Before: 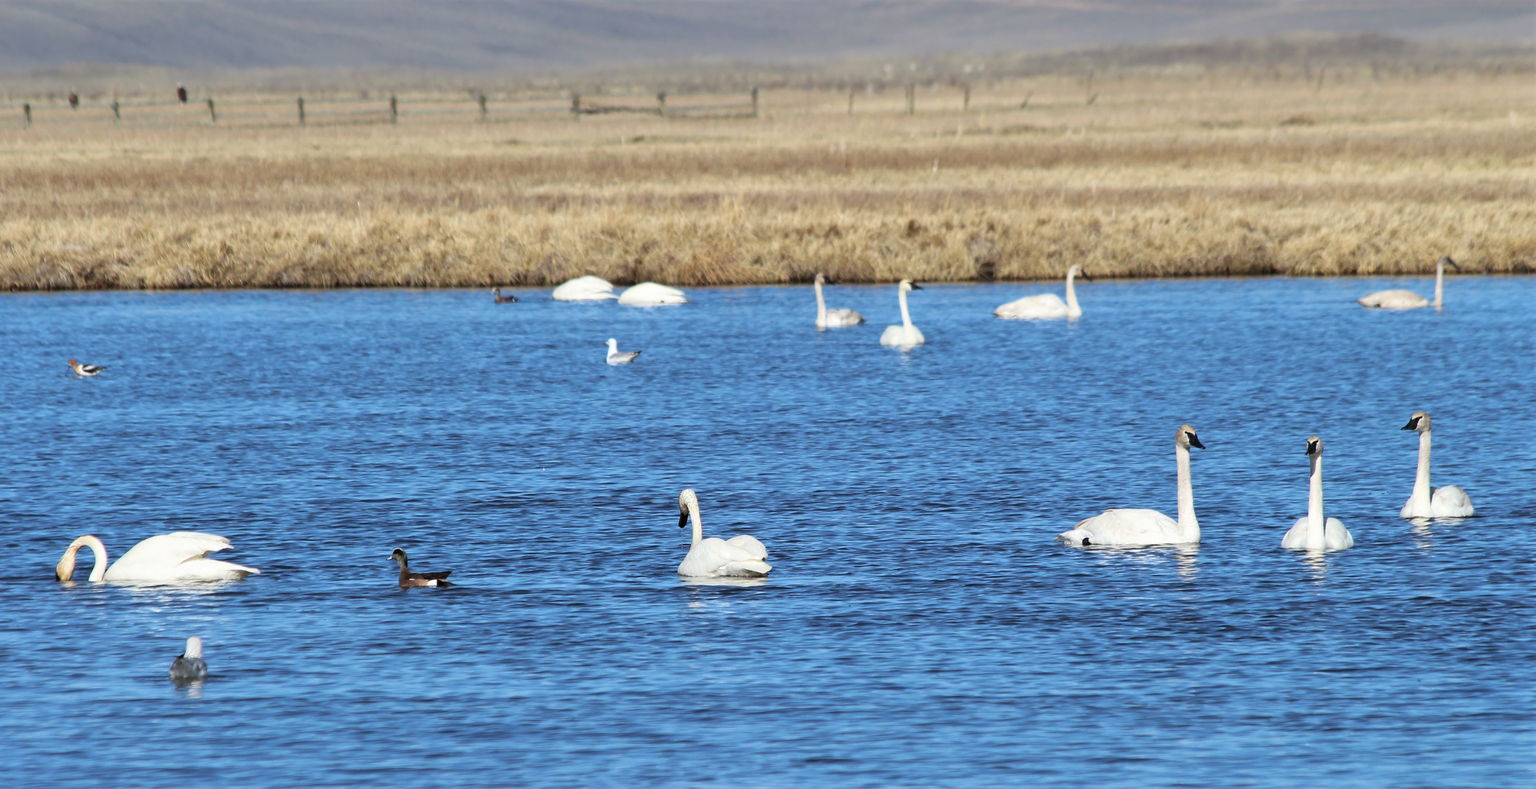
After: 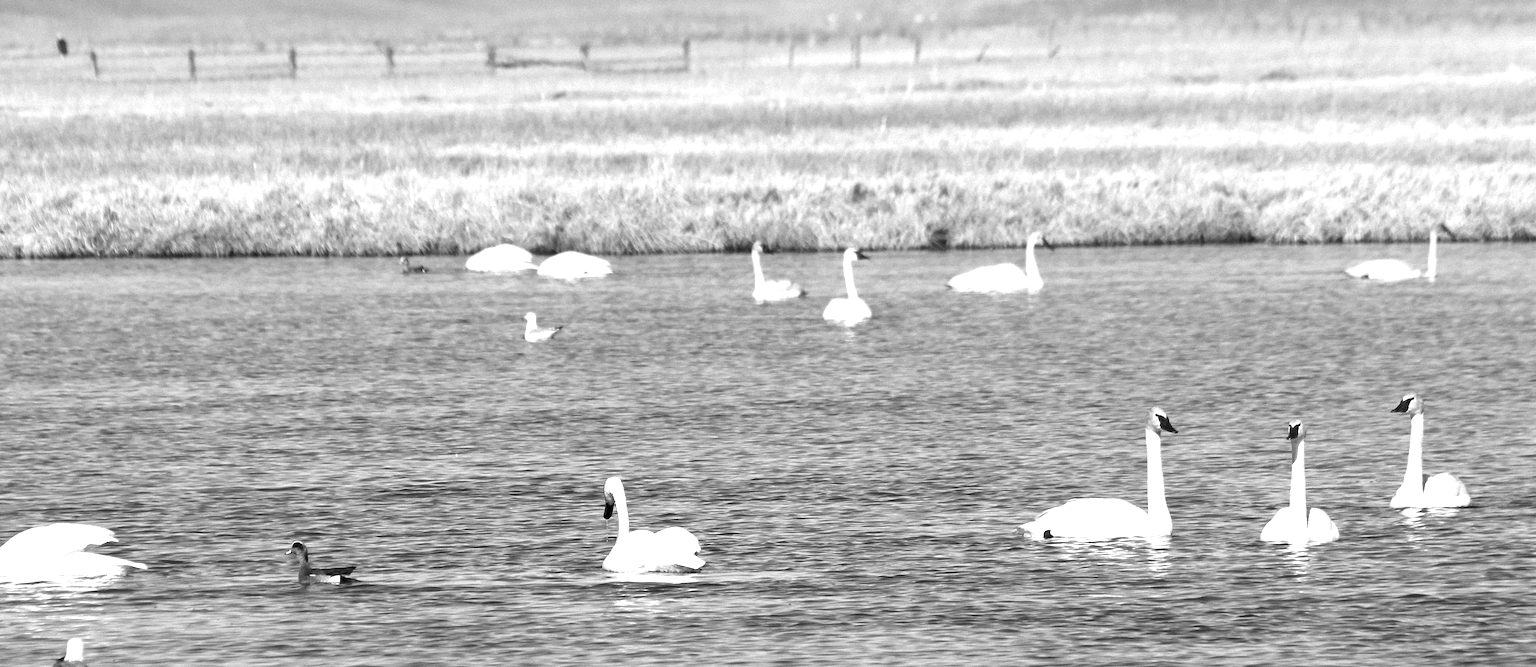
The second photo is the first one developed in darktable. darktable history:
exposure: black level correction 0, exposure 0.877 EV, compensate exposure bias true, compensate highlight preservation false
crop: left 8.155%, top 6.611%, bottom 15.385%
grain: mid-tones bias 0%
monochrome: on, module defaults
white balance: red 1.138, green 0.996, blue 0.812
